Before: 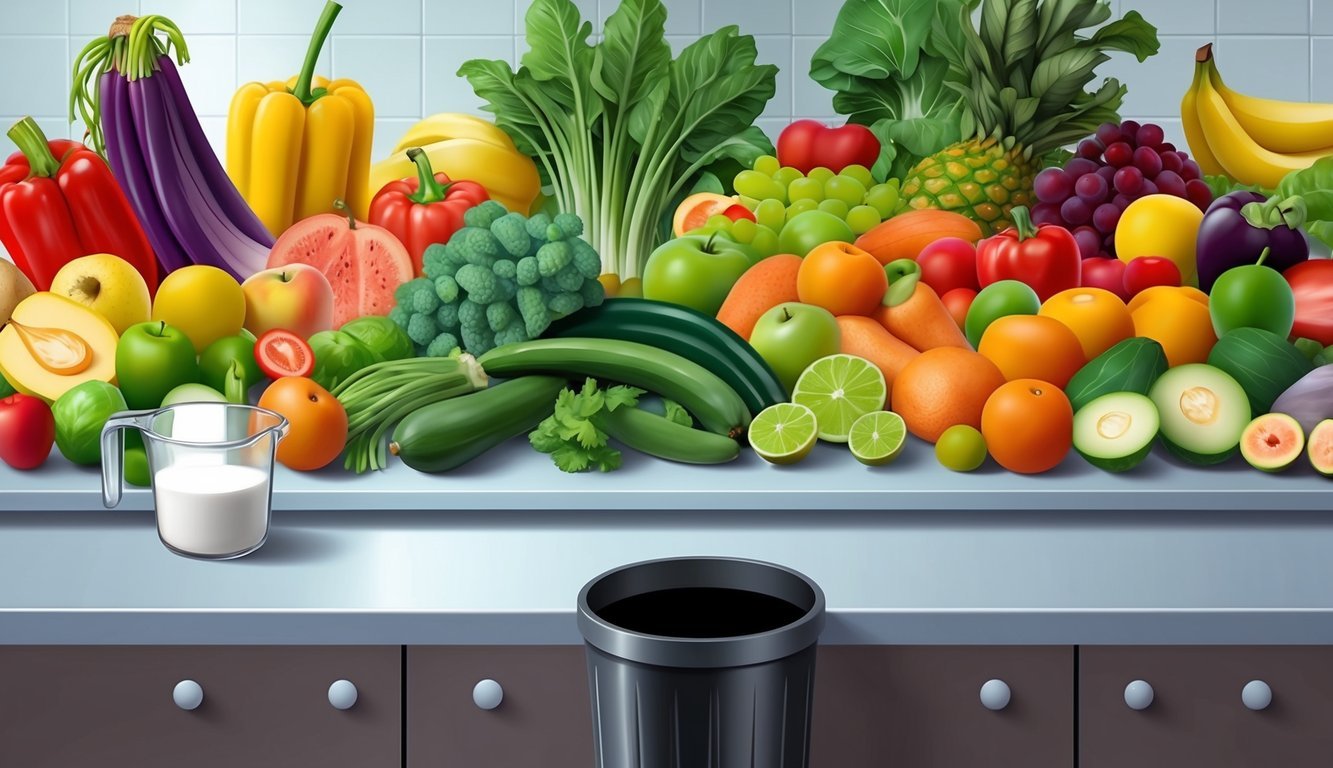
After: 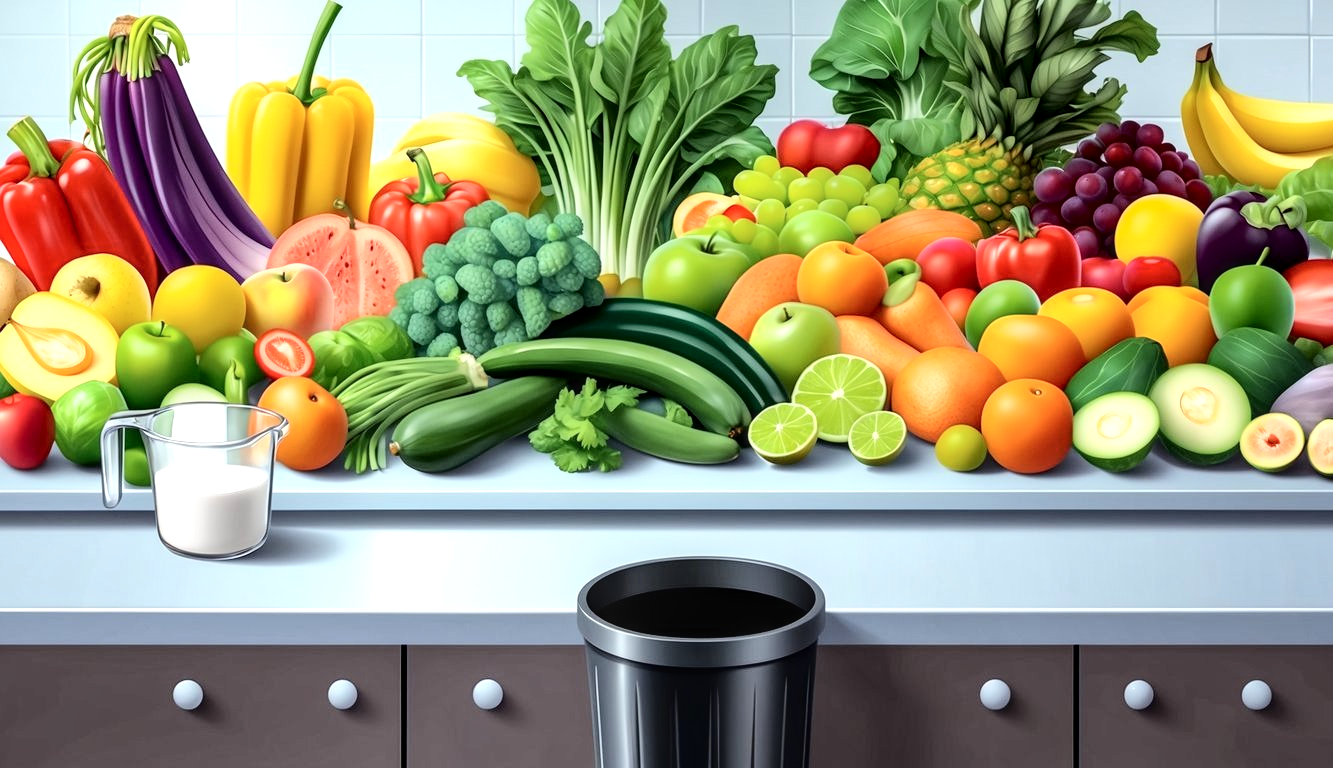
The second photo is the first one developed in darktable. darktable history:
tone curve: curves: ch0 [(0, 0) (0.003, 0.004) (0.011, 0.006) (0.025, 0.011) (0.044, 0.017) (0.069, 0.029) (0.1, 0.047) (0.136, 0.07) (0.177, 0.121) (0.224, 0.182) (0.277, 0.257) (0.335, 0.342) (0.399, 0.432) (0.468, 0.526) (0.543, 0.621) (0.623, 0.711) (0.709, 0.792) (0.801, 0.87) (0.898, 0.951) (1, 1)], color space Lab, independent channels, preserve colors none
local contrast: detail 130%
tone equalizer: -8 EV -0.388 EV, -7 EV -0.414 EV, -6 EV -0.333 EV, -5 EV -0.255 EV, -3 EV 0.227 EV, -2 EV 0.354 EV, -1 EV 0.387 EV, +0 EV 0.405 EV
